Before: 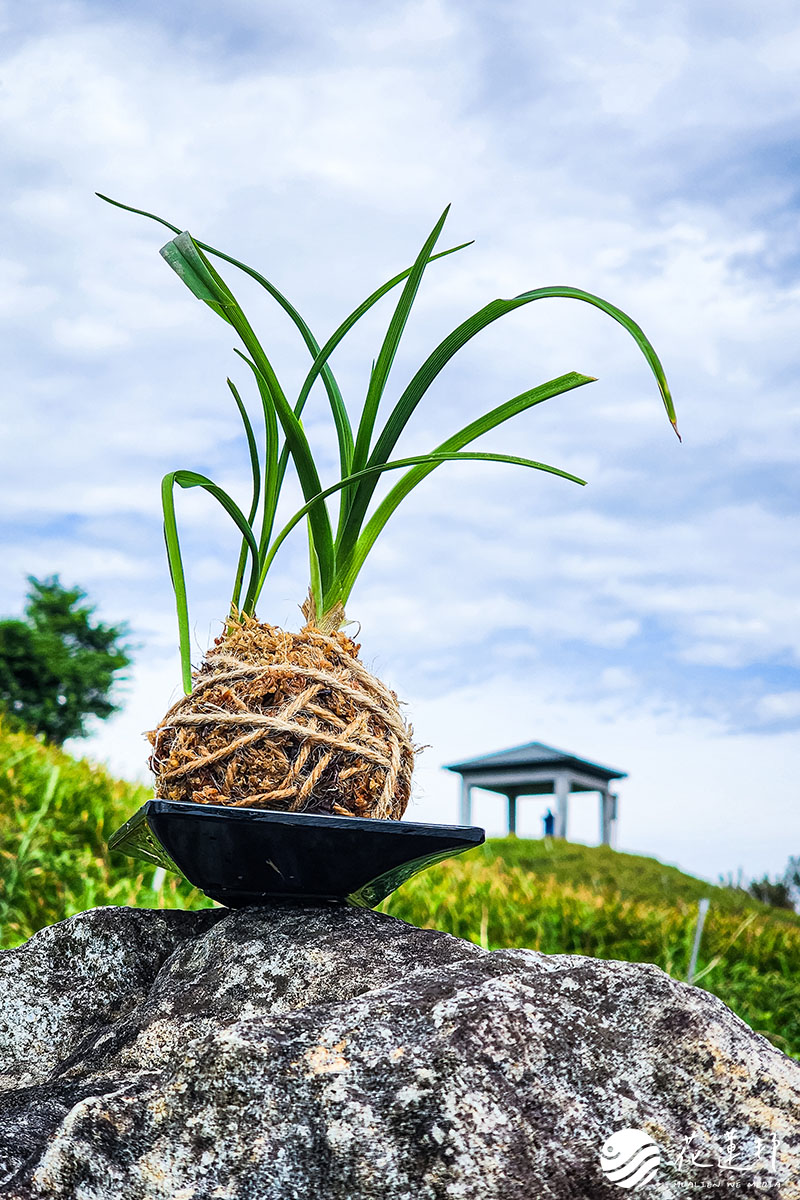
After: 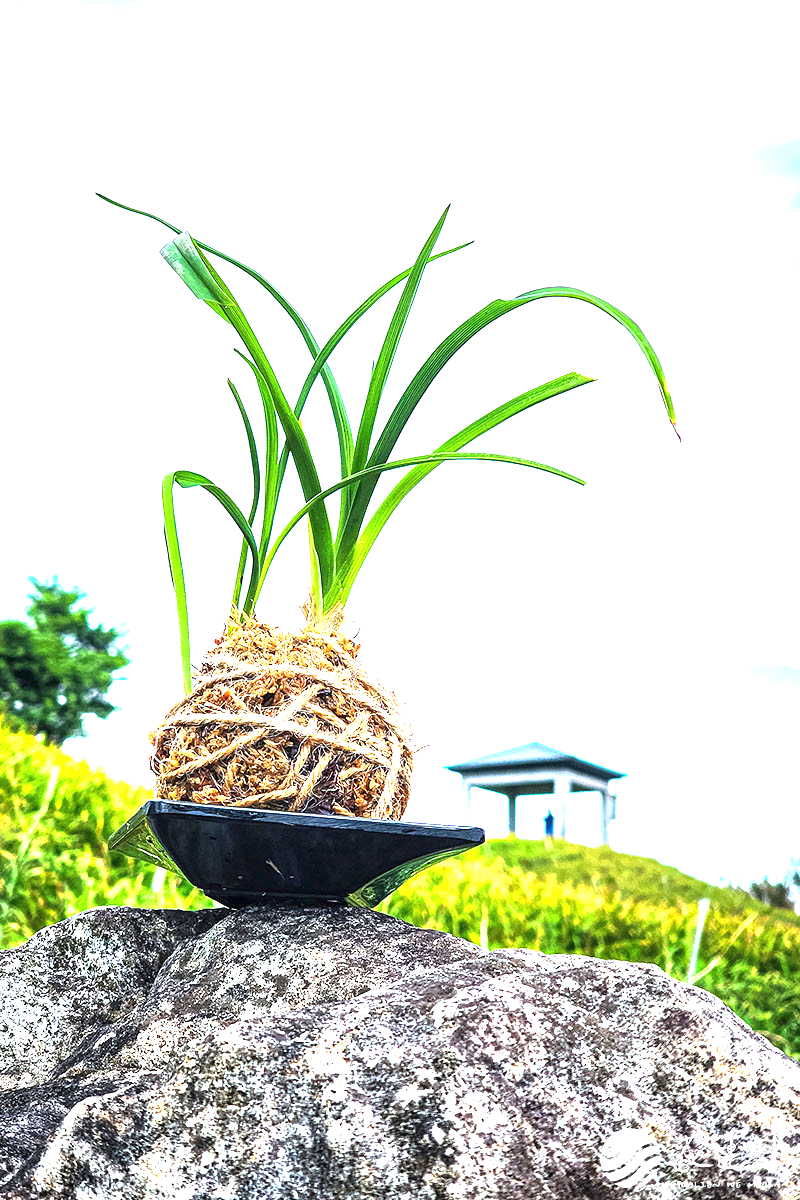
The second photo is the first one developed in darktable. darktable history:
vignetting: fall-off radius 45.58%, brightness -0.436, saturation -0.188
exposure: black level correction 0, exposure 1.744 EV, compensate highlight preservation false
